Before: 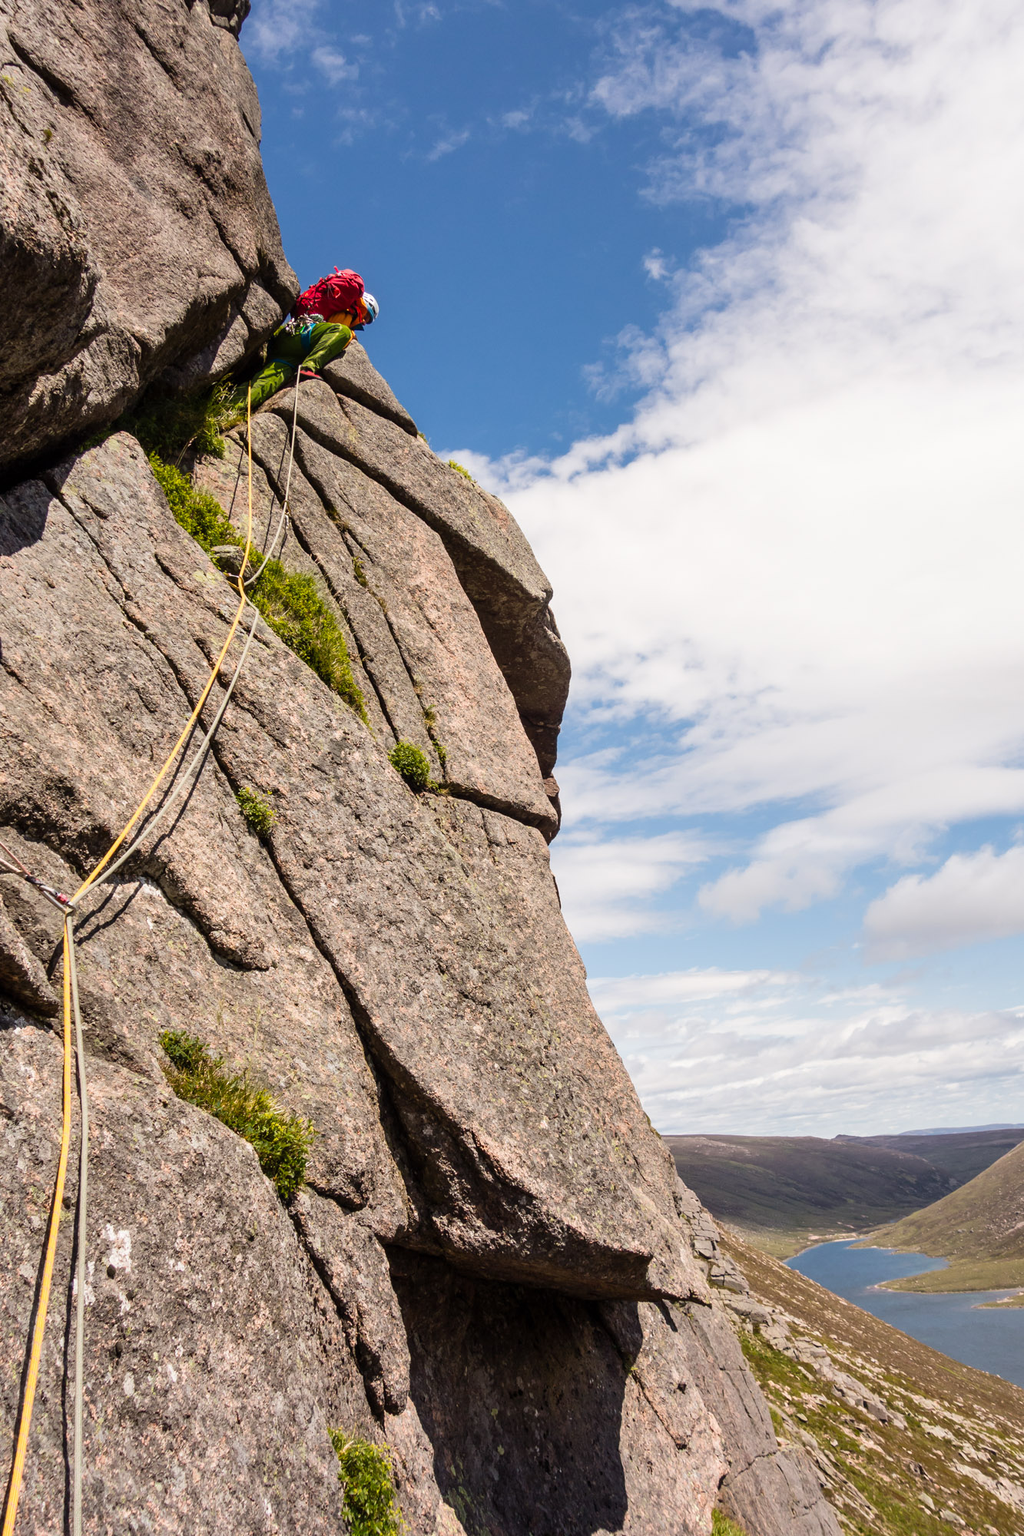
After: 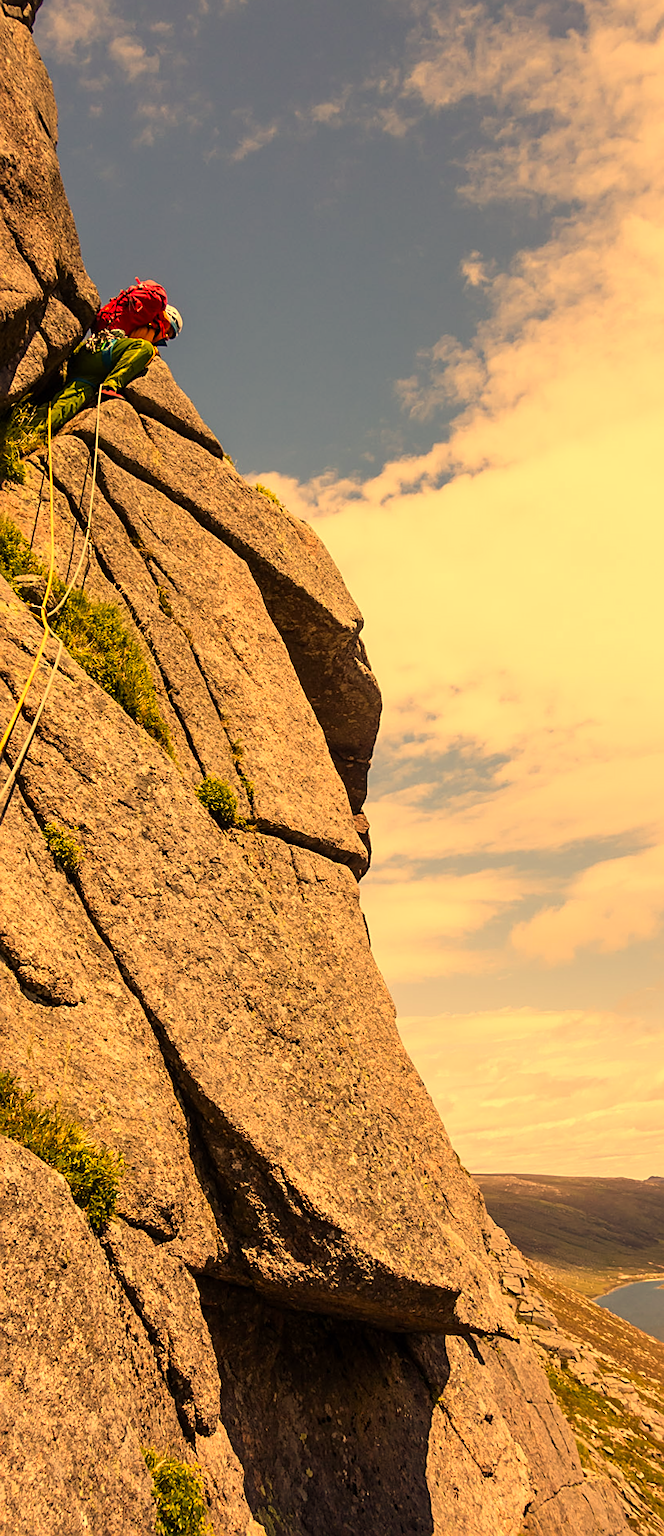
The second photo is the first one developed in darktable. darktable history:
sharpen: on, module defaults
white balance: red 1.138, green 0.996, blue 0.812
crop: left 16.899%, right 16.556%
color correction: highlights a* 15, highlights b* 31.55
rotate and perspective: rotation 0.074°, lens shift (vertical) 0.096, lens shift (horizontal) -0.041, crop left 0.043, crop right 0.952, crop top 0.024, crop bottom 0.979
